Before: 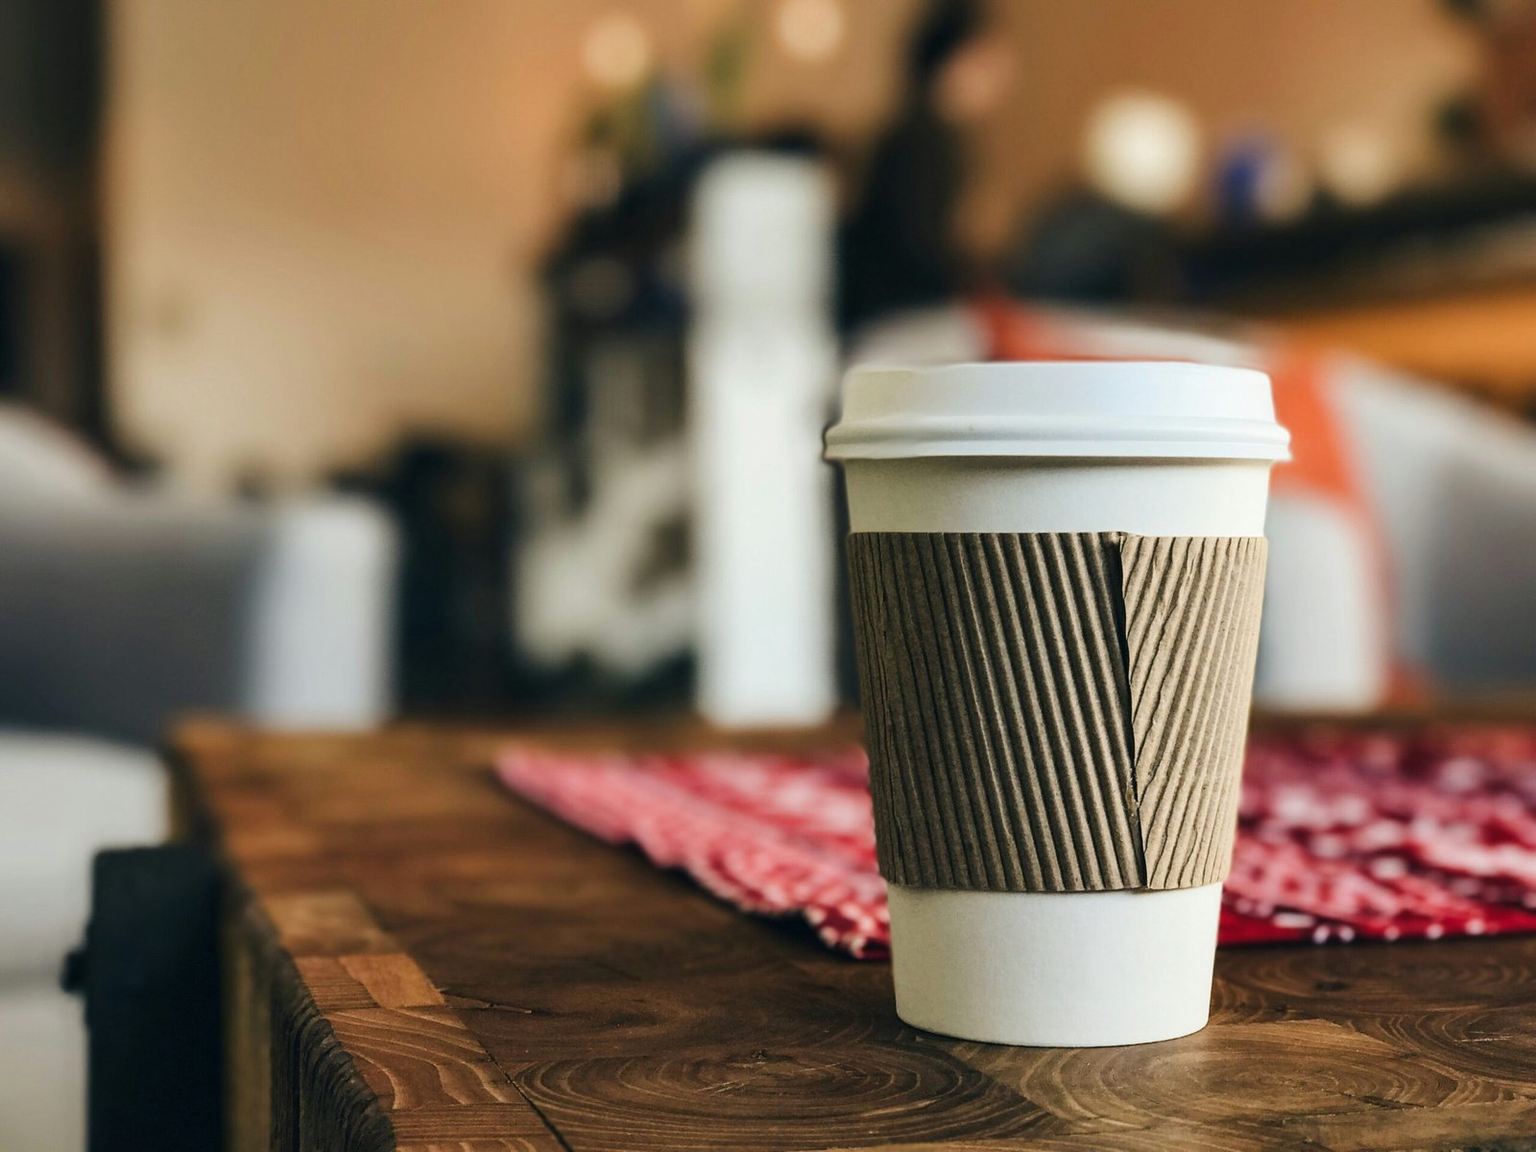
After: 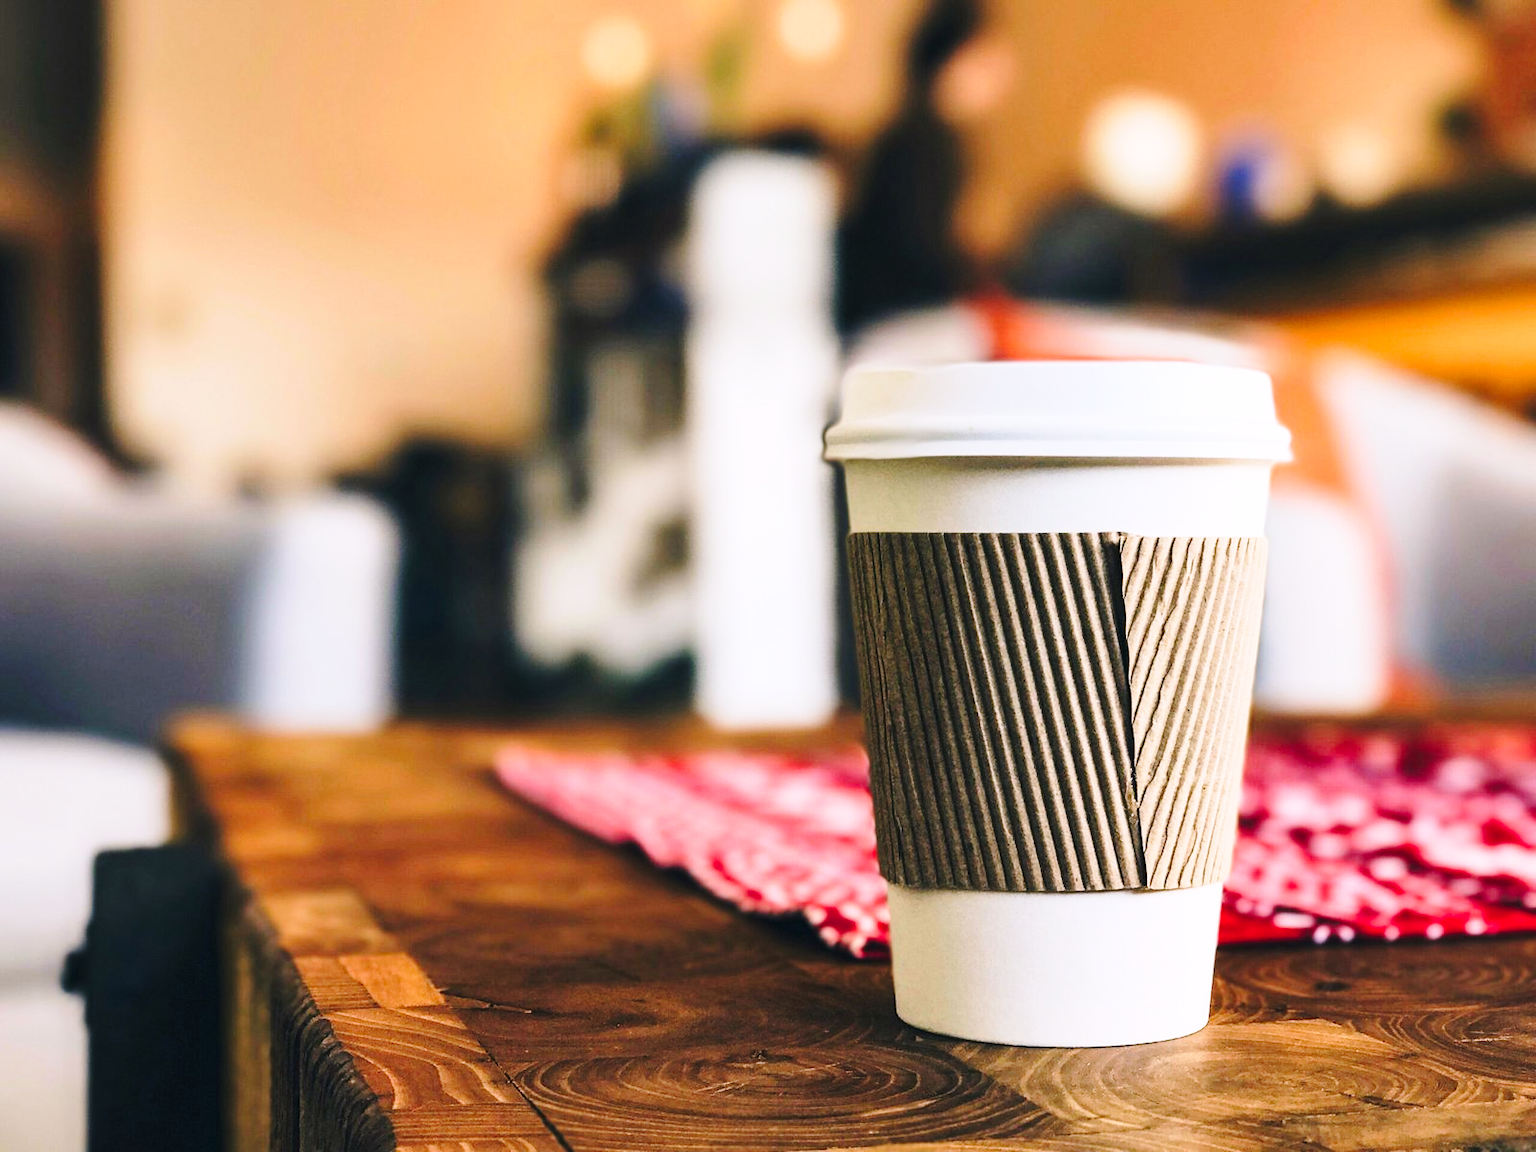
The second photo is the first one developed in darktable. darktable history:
white balance: red 1.05, blue 1.072
base curve: curves: ch0 [(0, 0) (0.028, 0.03) (0.121, 0.232) (0.46, 0.748) (0.859, 0.968) (1, 1)], preserve colors none
contrast brightness saturation: contrast 0.07, brightness 0.08, saturation 0.18
